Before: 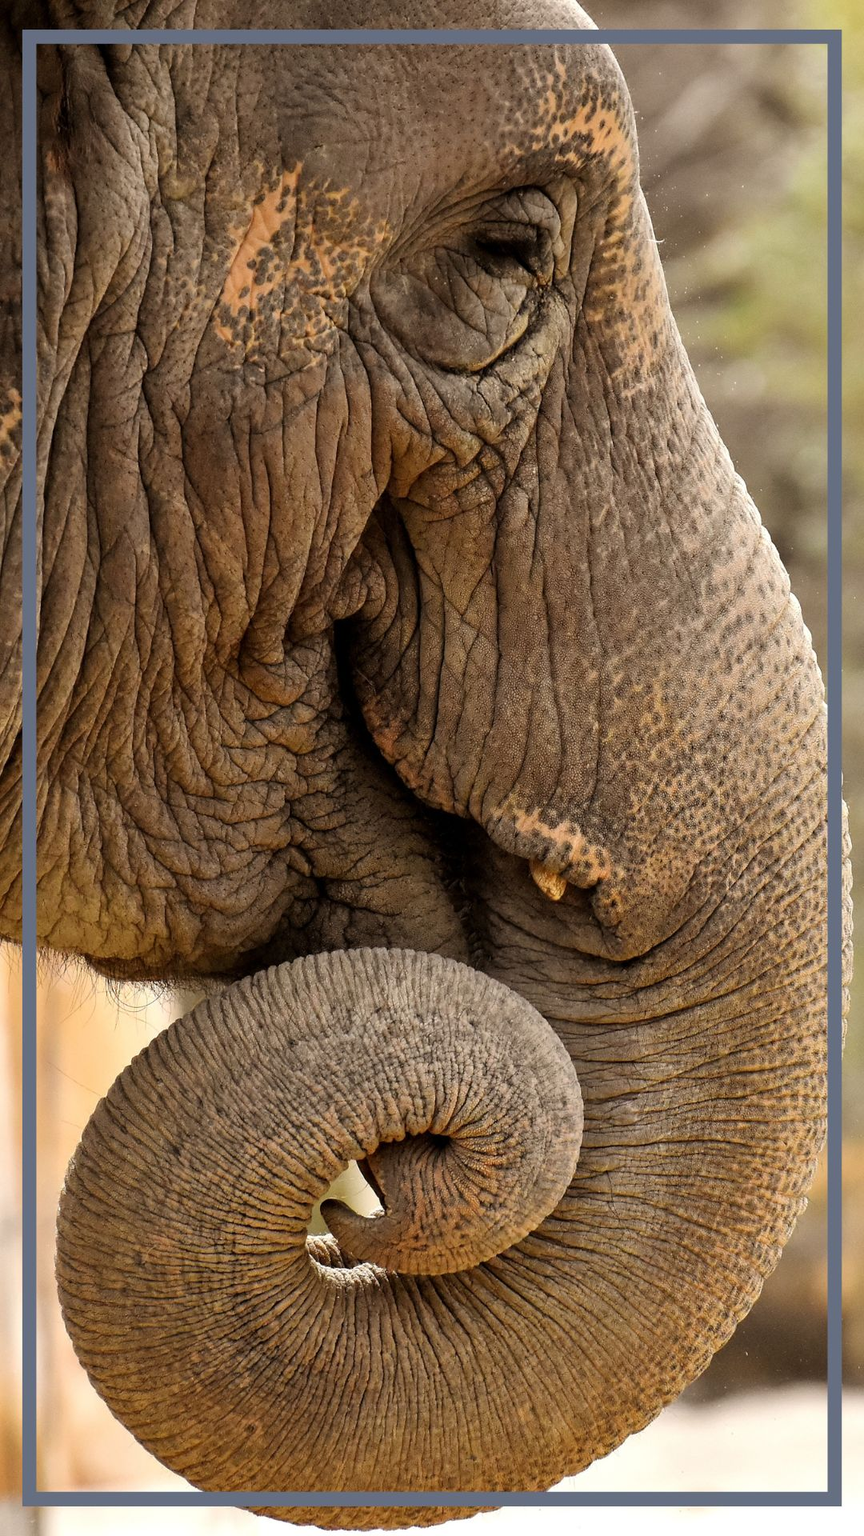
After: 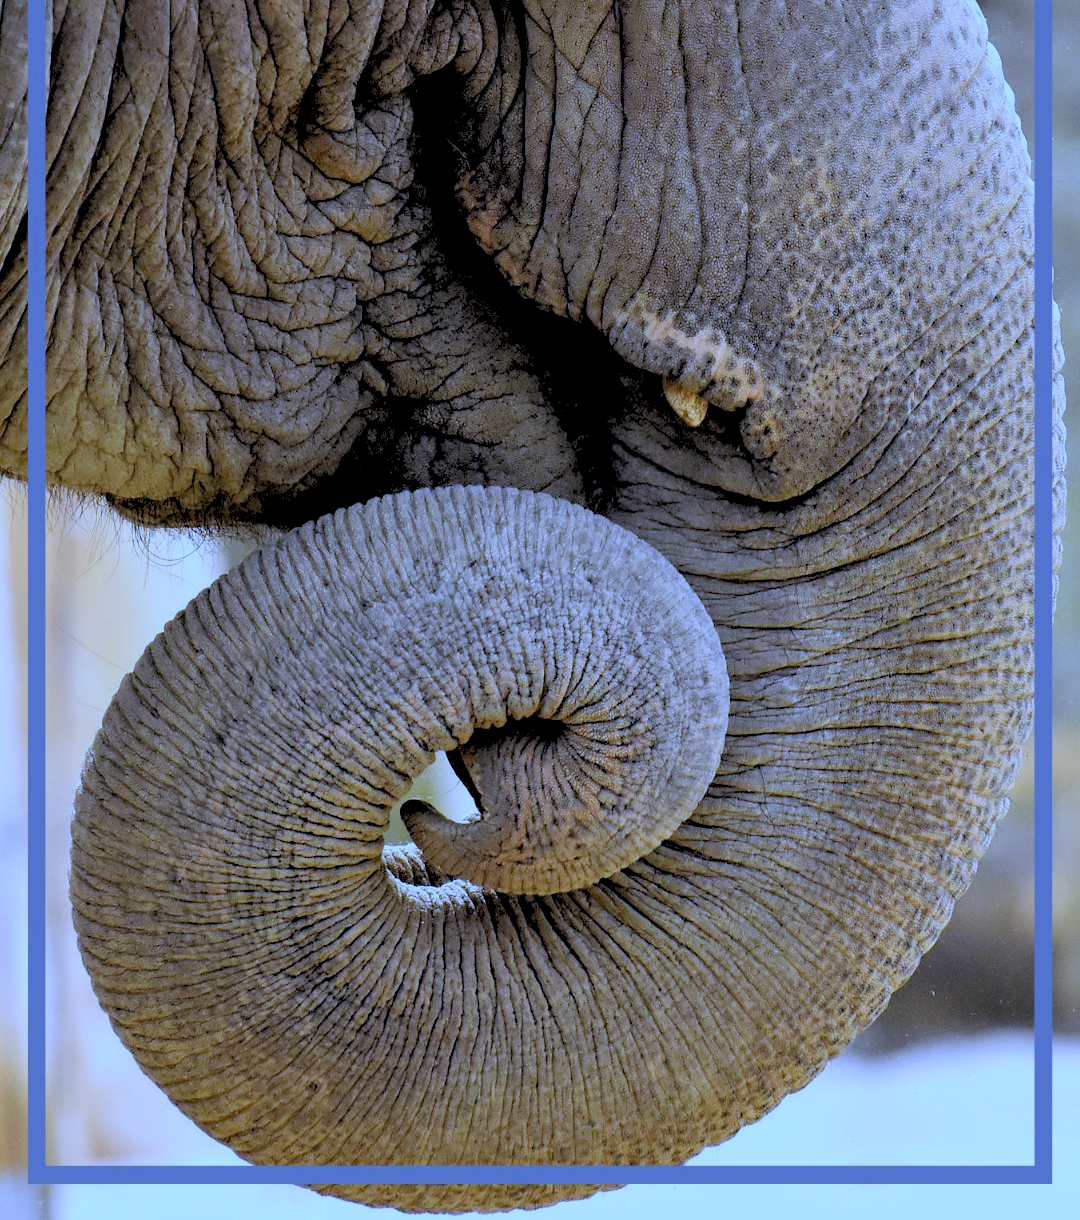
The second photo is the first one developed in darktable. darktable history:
crop and rotate: top 36.435%
white balance: red 0.766, blue 1.537
rgb levels: preserve colors sum RGB, levels [[0.038, 0.433, 0.934], [0, 0.5, 1], [0, 0.5, 1]]
contrast equalizer: y [[0.5 ×6], [0.5 ×6], [0.5, 0.5, 0.501, 0.545, 0.707, 0.863], [0 ×6], [0 ×6]]
